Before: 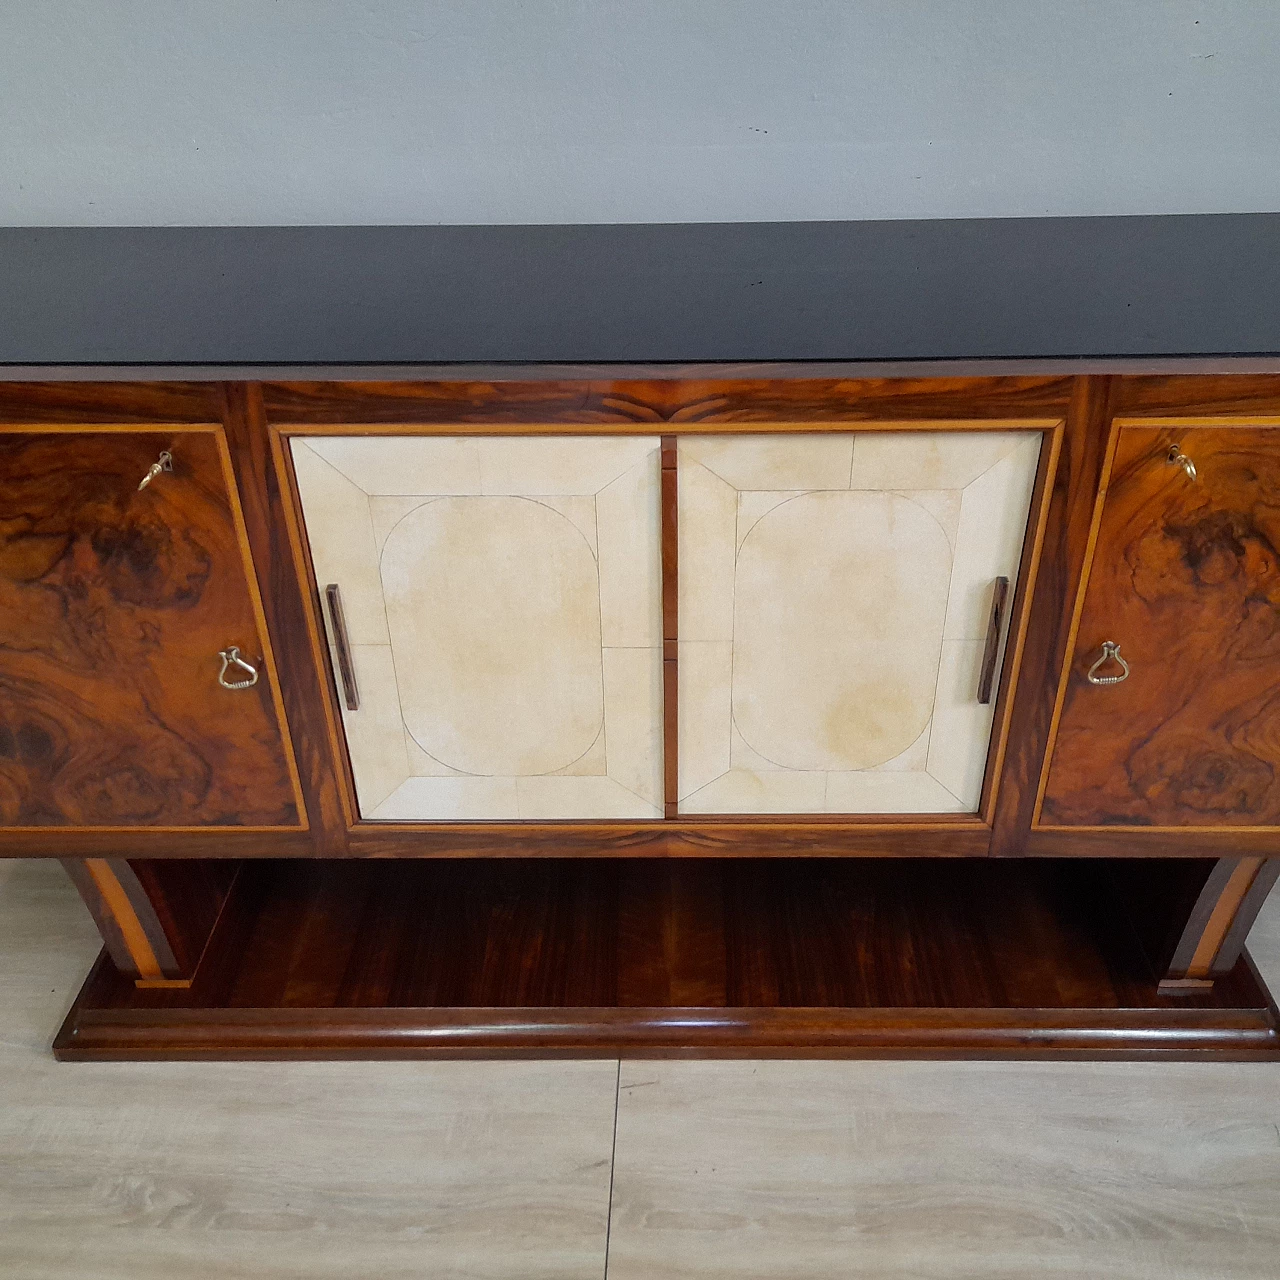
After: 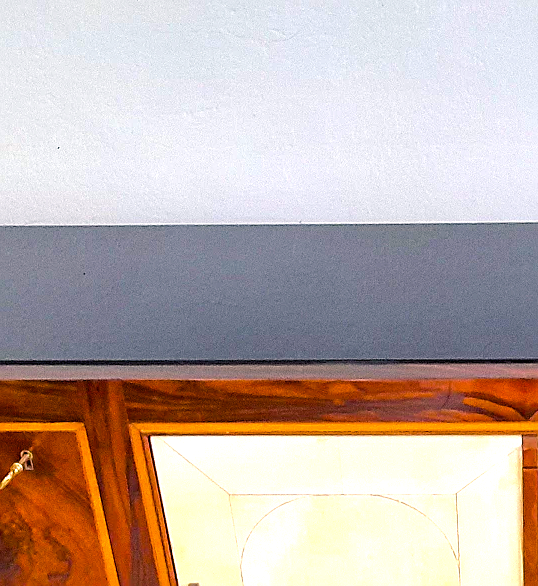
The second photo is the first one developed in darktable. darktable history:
sharpen: on, module defaults
color balance rgb: shadows lift › luminance -9.853%, highlights gain › chroma 2.069%, highlights gain › hue 46.3°, linear chroma grading › global chroma 14.442%, perceptual saturation grading › global saturation 30.593%, perceptual brilliance grading › mid-tones 9.679%, perceptual brilliance grading › shadows 14.492%, global vibrance 11.479%, contrast 5.01%
contrast brightness saturation: contrast -0.011, brightness -0.012, saturation 0.025
exposure: black level correction 0, exposure 1.097 EV, compensate exposure bias true, compensate highlight preservation false
crop and rotate: left 10.894%, top 0.101%, right 47.01%, bottom 54.091%
